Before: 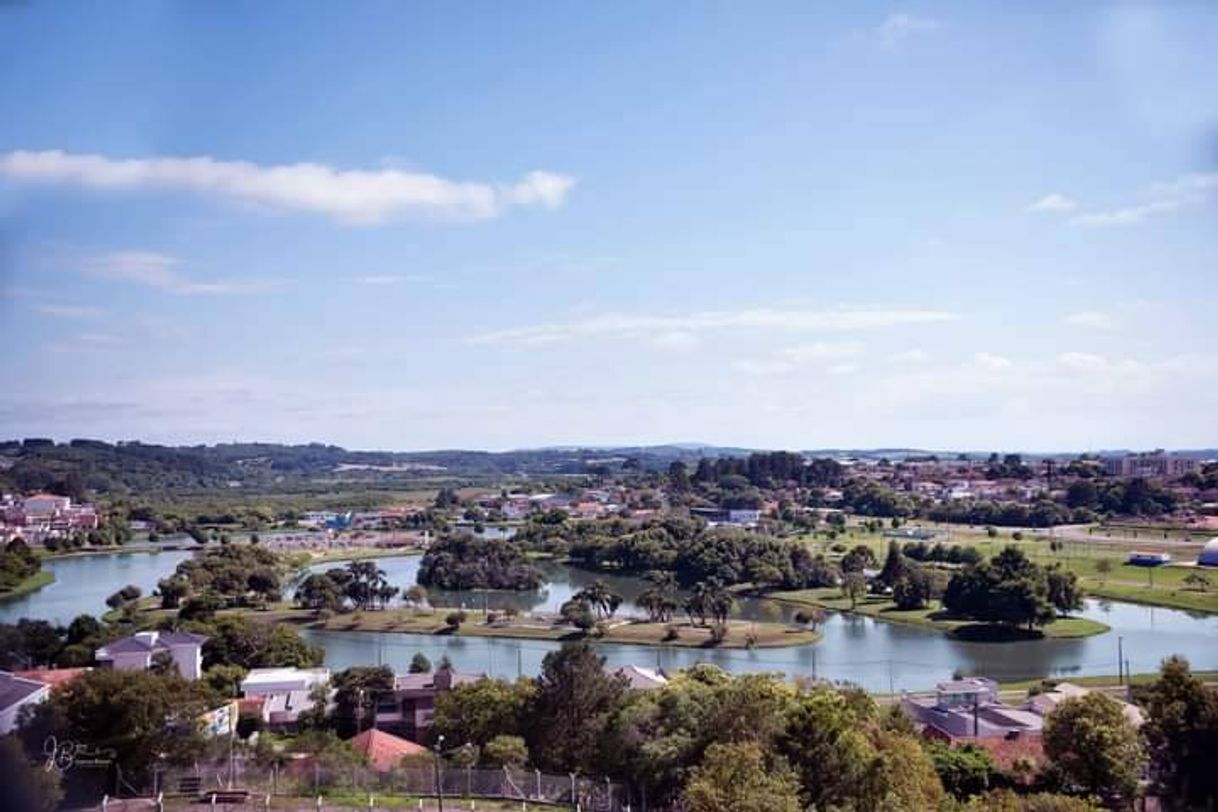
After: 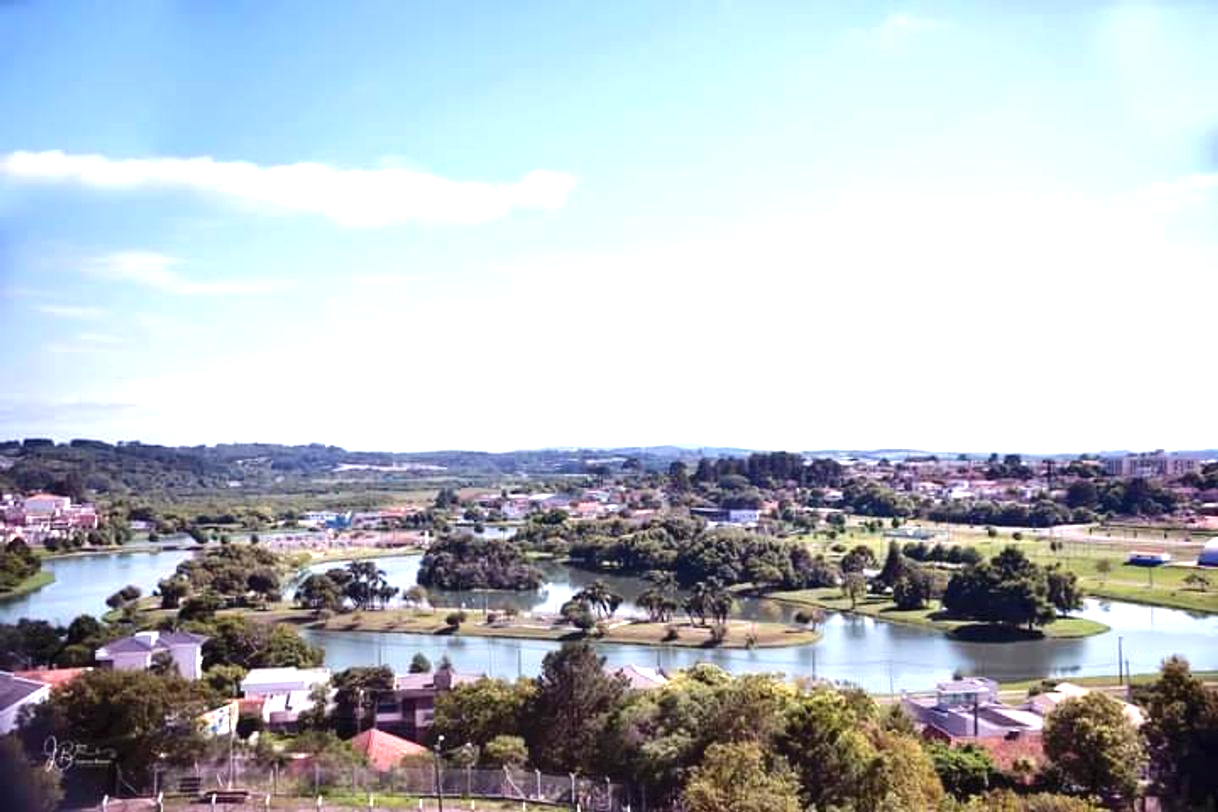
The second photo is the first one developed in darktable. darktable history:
tone curve: curves: ch0 [(0, 0) (0.003, 0.005) (0.011, 0.021) (0.025, 0.042) (0.044, 0.065) (0.069, 0.074) (0.1, 0.092) (0.136, 0.123) (0.177, 0.159) (0.224, 0.2) (0.277, 0.252) (0.335, 0.32) (0.399, 0.392) (0.468, 0.468) (0.543, 0.549) (0.623, 0.638) (0.709, 0.721) (0.801, 0.812) (0.898, 0.896) (1, 1)], color space Lab, independent channels, preserve colors none
exposure: black level correction 0, exposure 0.952 EV, compensate exposure bias true, compensate highlight preservation false
